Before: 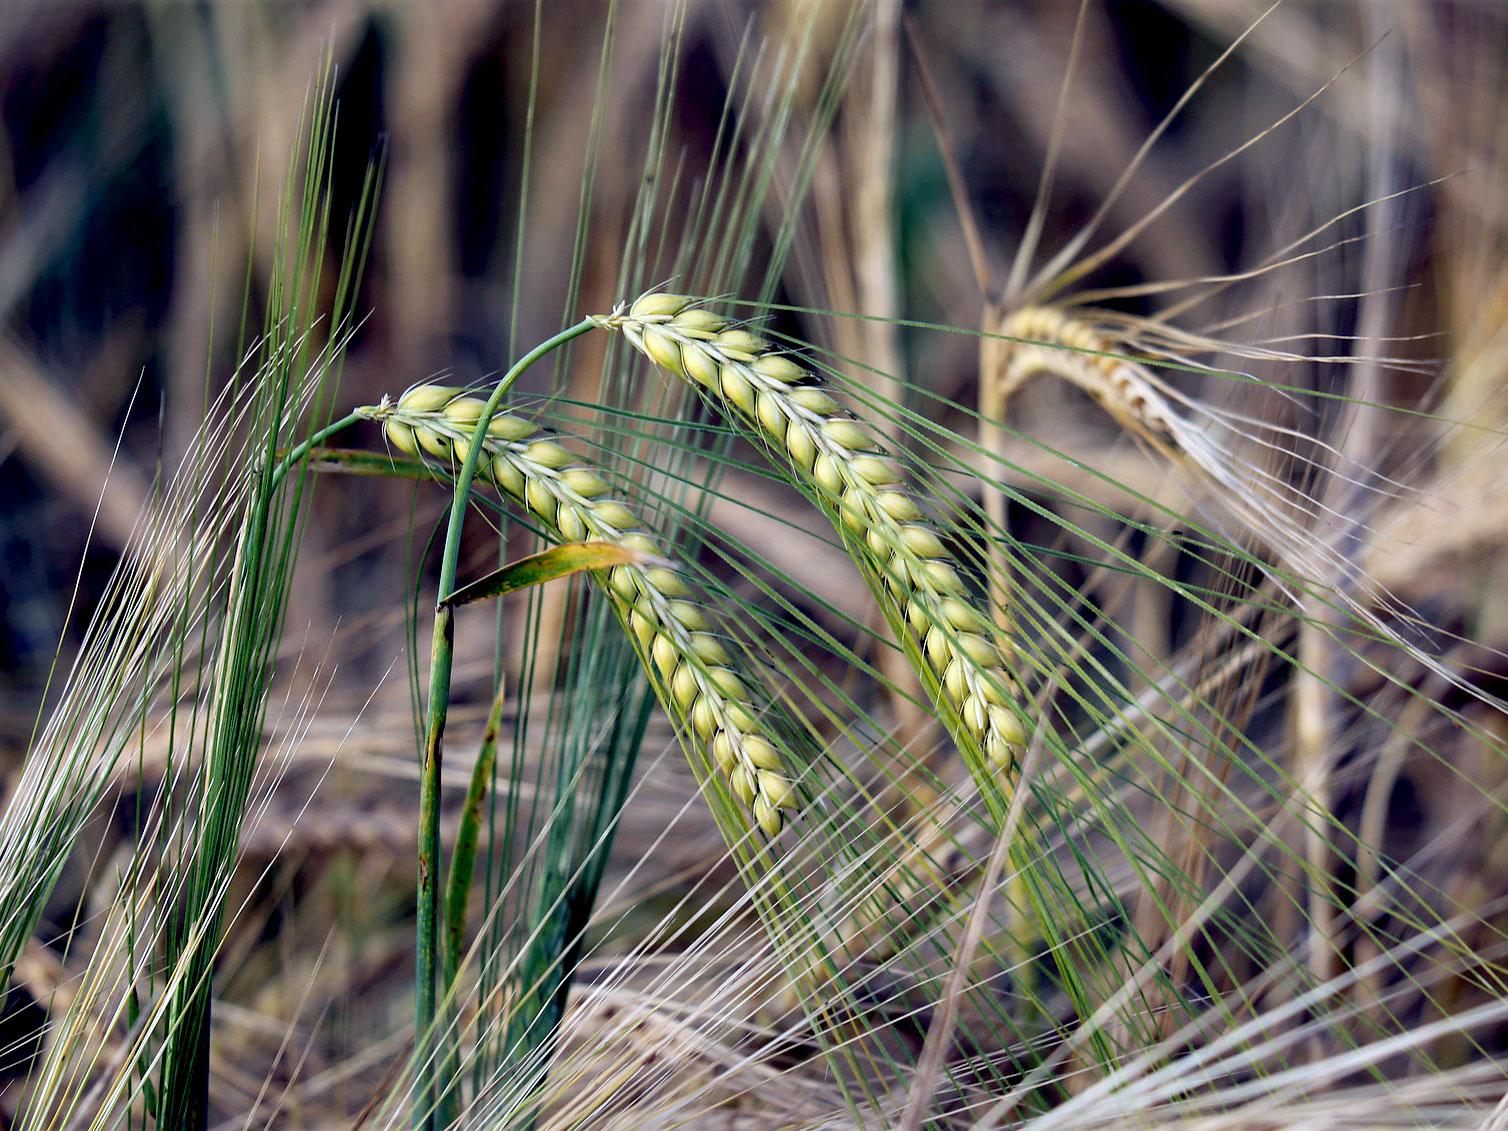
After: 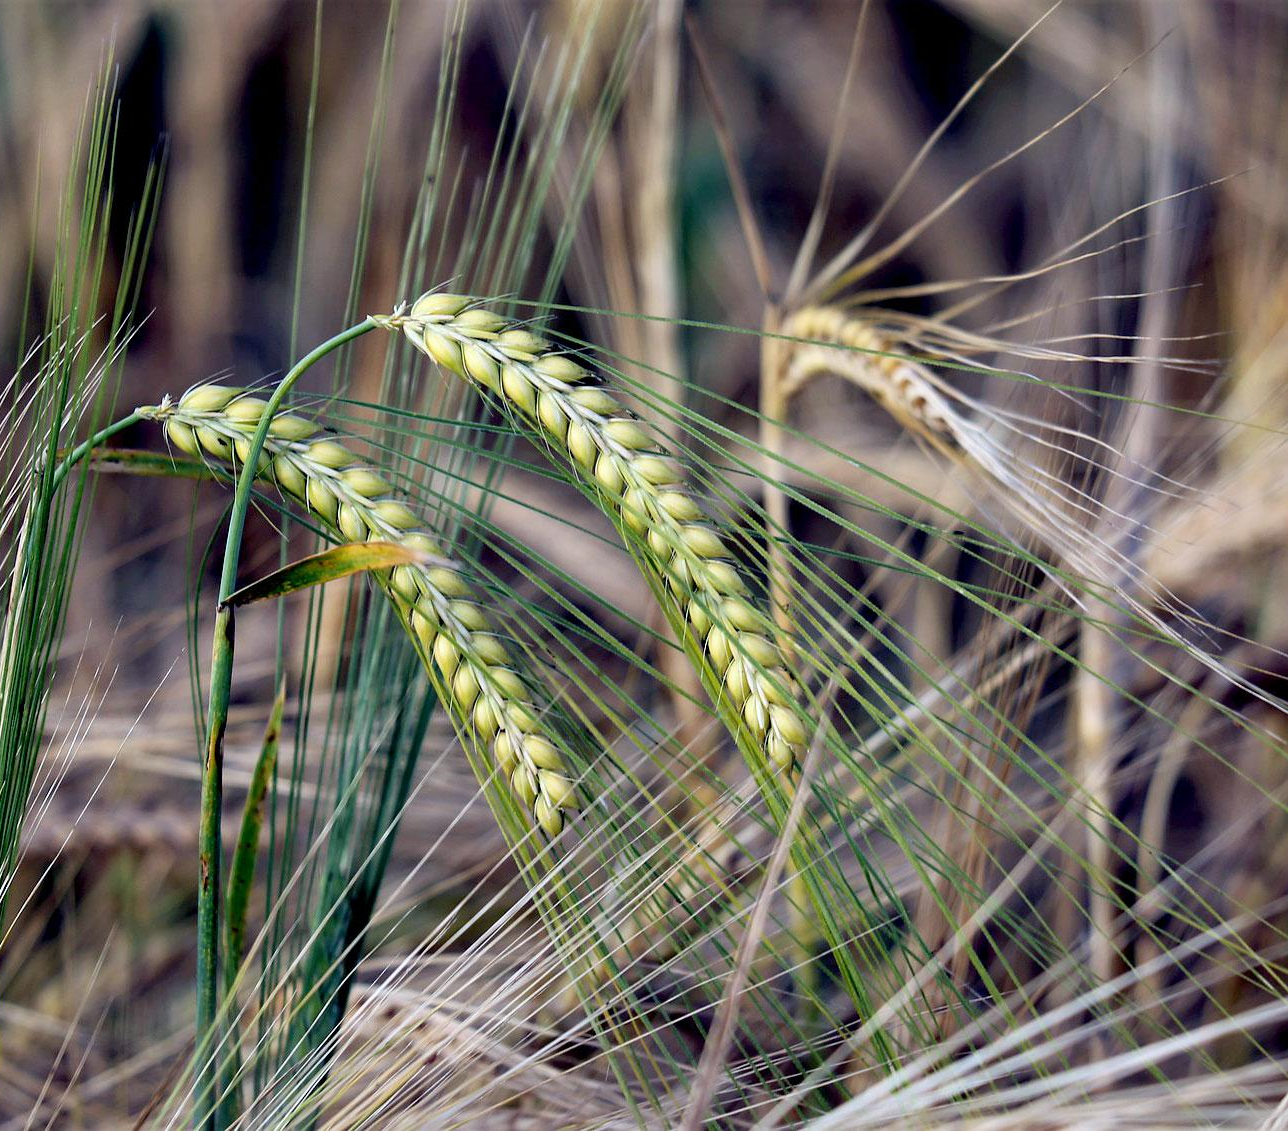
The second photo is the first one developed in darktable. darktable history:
crop and rotate: left 14.537%
